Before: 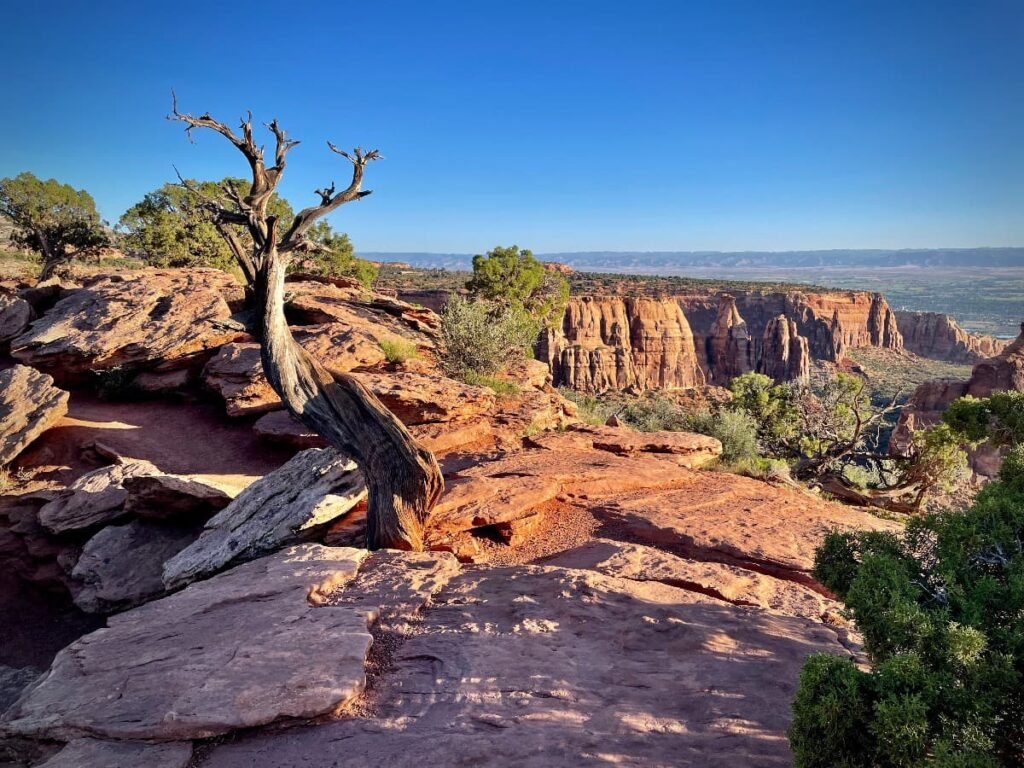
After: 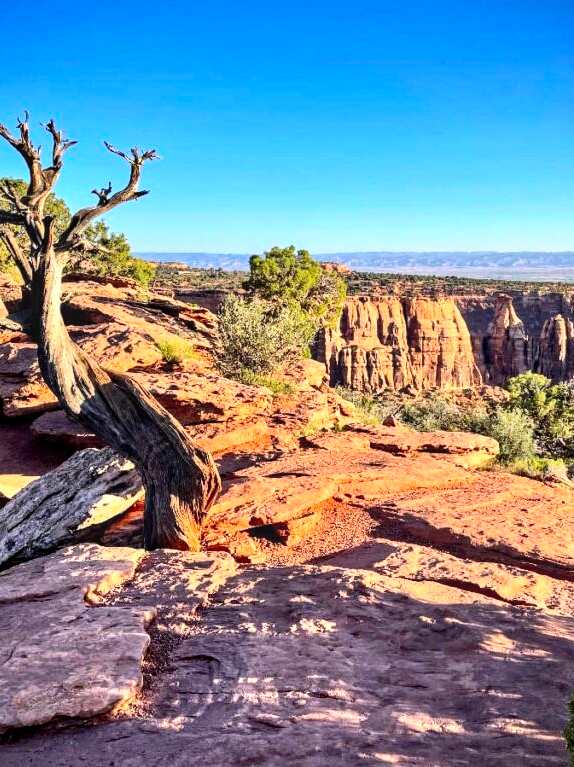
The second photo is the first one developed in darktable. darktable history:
tone equalizer: -8 EV -0.432 EV, -7 EV -0.373 EV, -6 EV -0.308 EV, -5 EV -0.202 EV, -3 EV 0.225 EV, -2 EV 0.339 EV, -1 EV 0.364 EV, +0 EV 0.402 EV, edges refinement/feathering 500, mask exposure compensation -1.57 EV, preserve details no
haze removal: adaptive false
contrast brightness saturation: contrast 0.203, brightness 0.157, saturation 0.216
crop: left 21.781%, right 22.111%, bottom 0.004%
local contrast: on, module defaults
